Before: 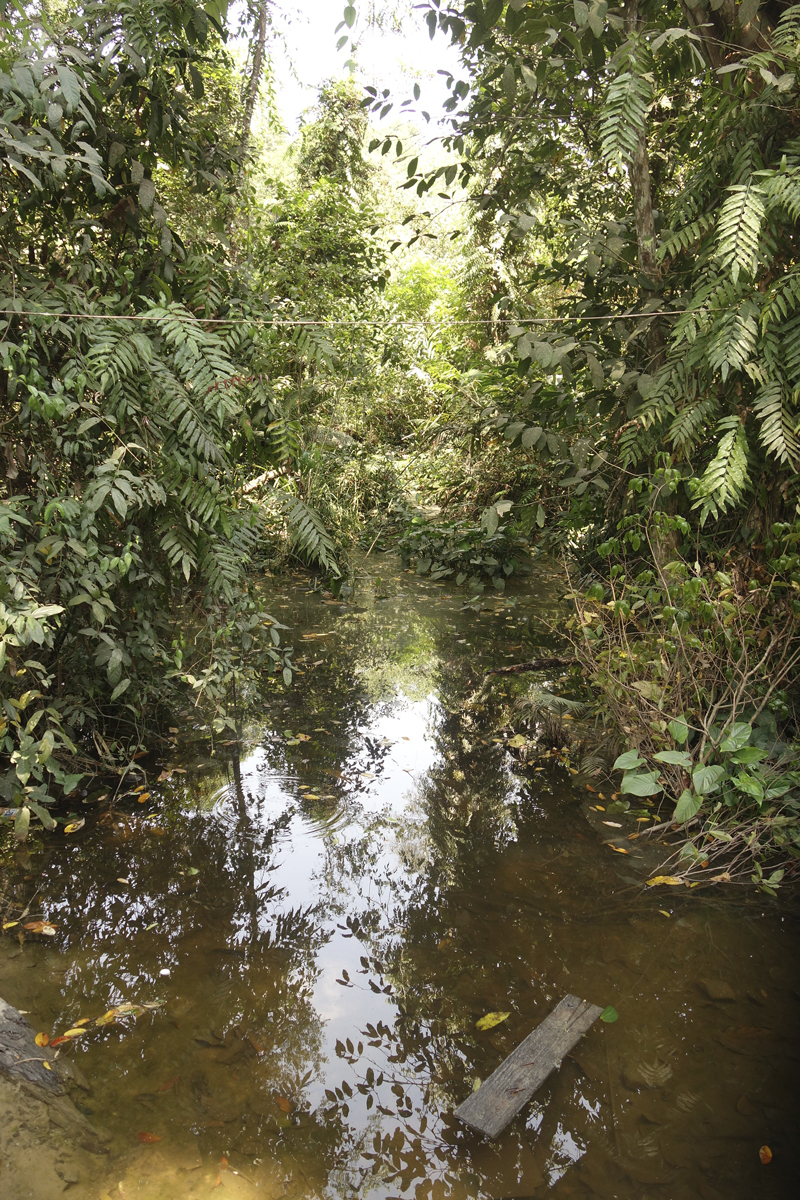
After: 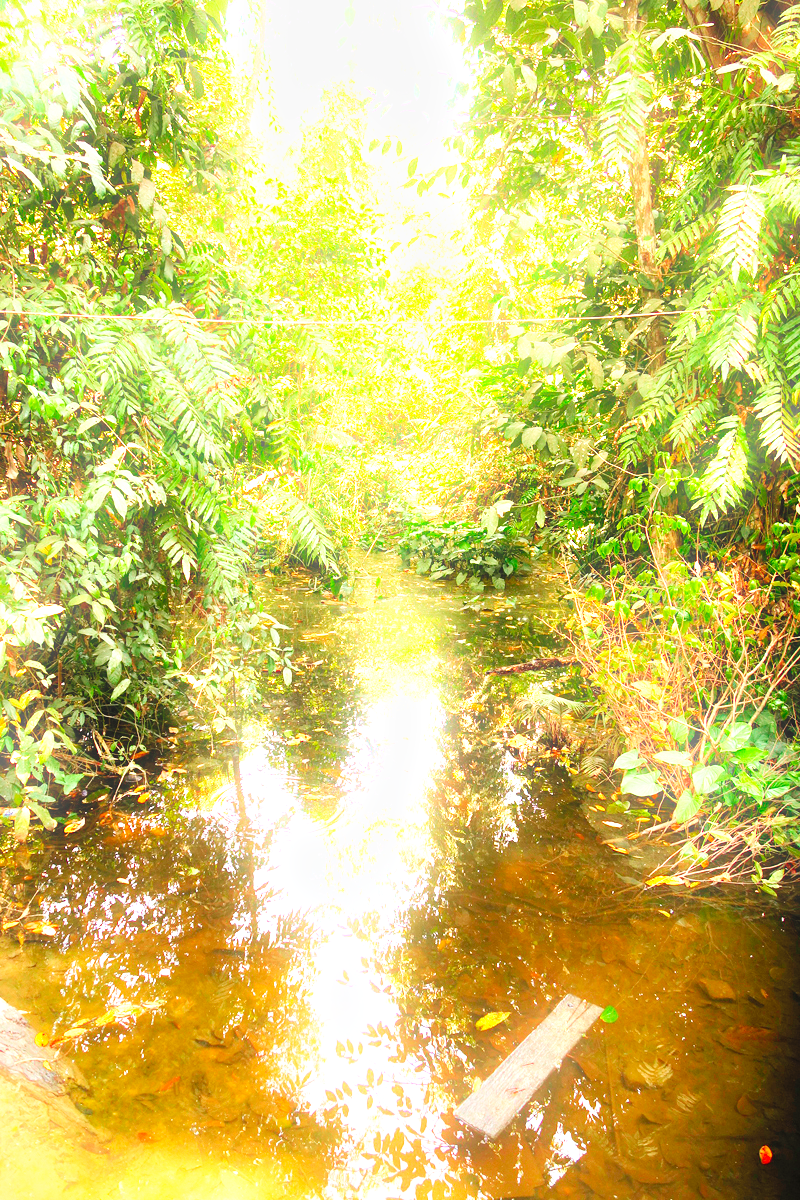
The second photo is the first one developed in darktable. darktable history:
bloom: size 5%, threshold 95%, strength 15%
levels: levels [0.008, 0.318, 0.836]
base curve: curves: ch0 [(0, 0) (0.007, 0.004) (0.027, 0.03) (0.046, 0.07) (0.207, 0.54) (0.442, 0.872) (0.673, 0.972) (1, 1)], preserve colors none
